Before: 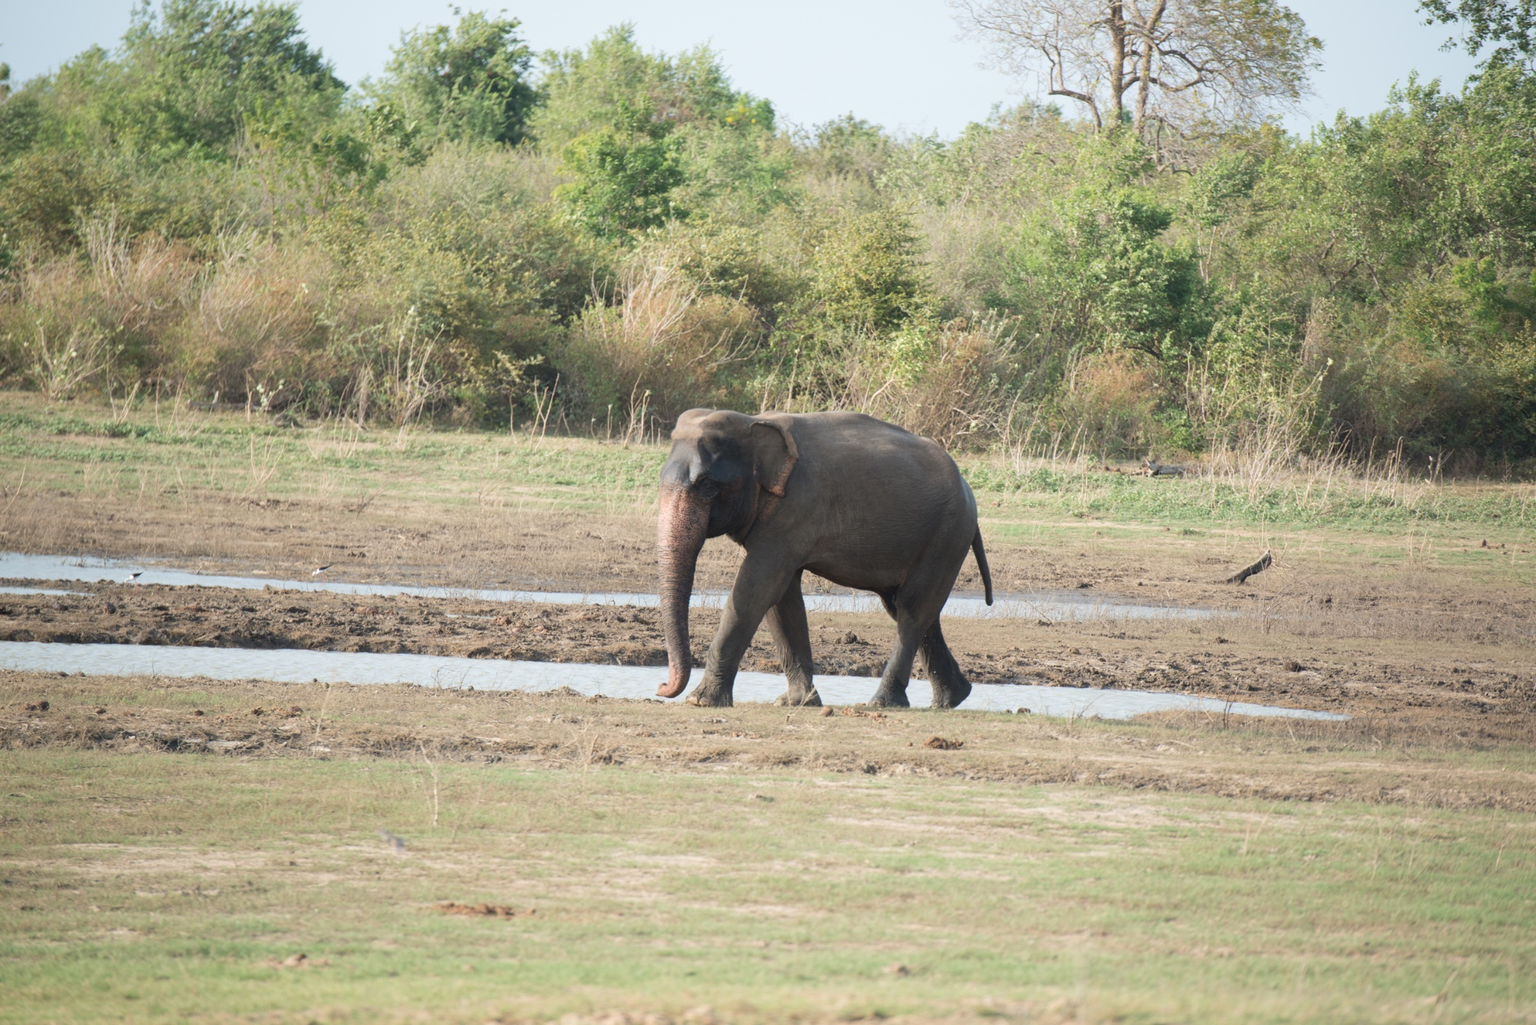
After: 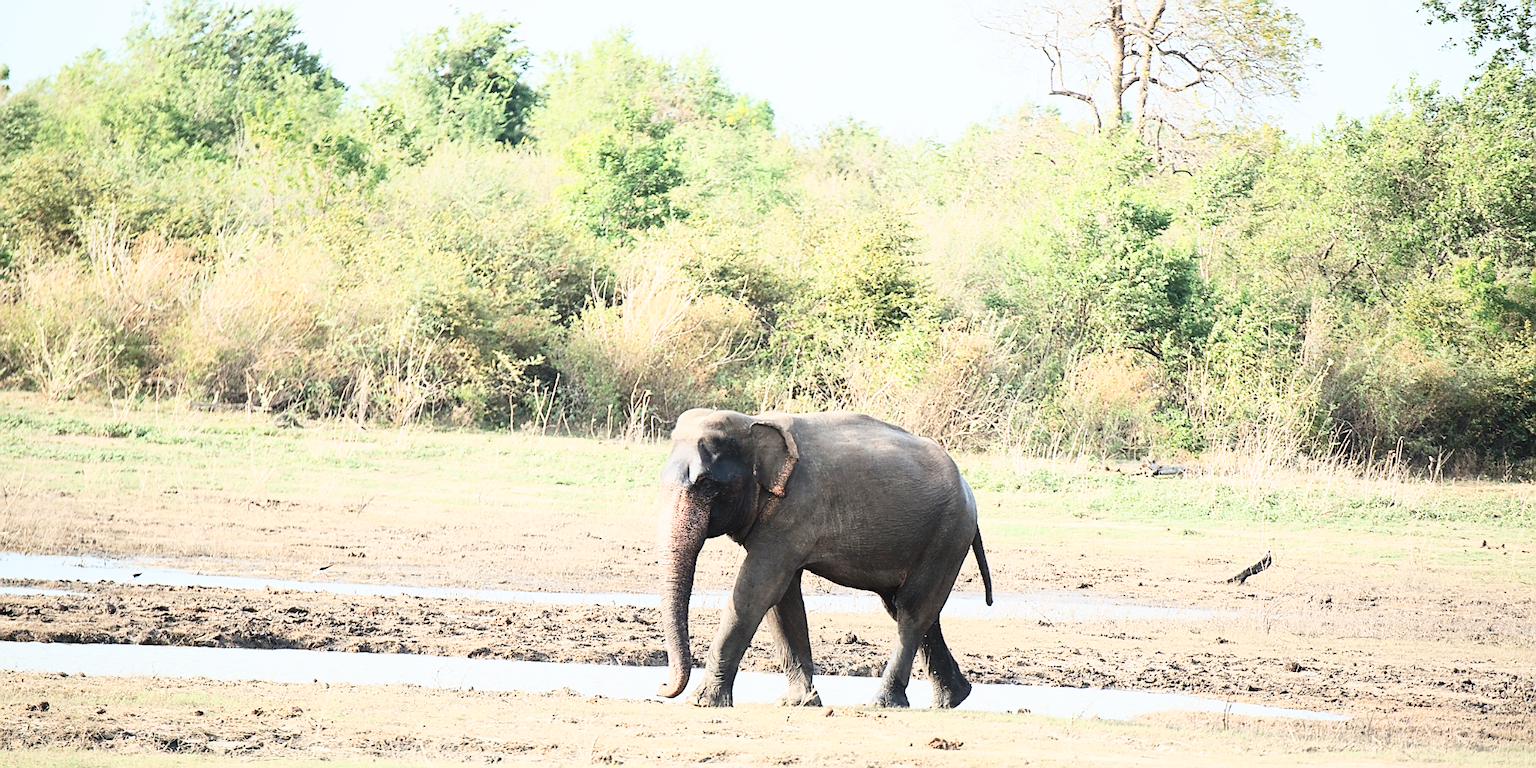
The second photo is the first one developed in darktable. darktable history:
base curve: curves: ch0 [(0, 0) (0.032, 0.025) (0.121, 0.166) (0.206, 0.329) (0.605, 0.79) (1, 1)], preserve colors none
crop: bottom 24.963%
tone curve: curves: ch0 [(0, 0) (0.093, 0.104) (0.226, 0.291) (0.327, 0.431) (0.471, 0.648) (0.759, 0.926) (1, 1)], color space Lab, independent channels, preserve colors none
sharpen: radius 1.408, amount 1.235, threshold 0.775
